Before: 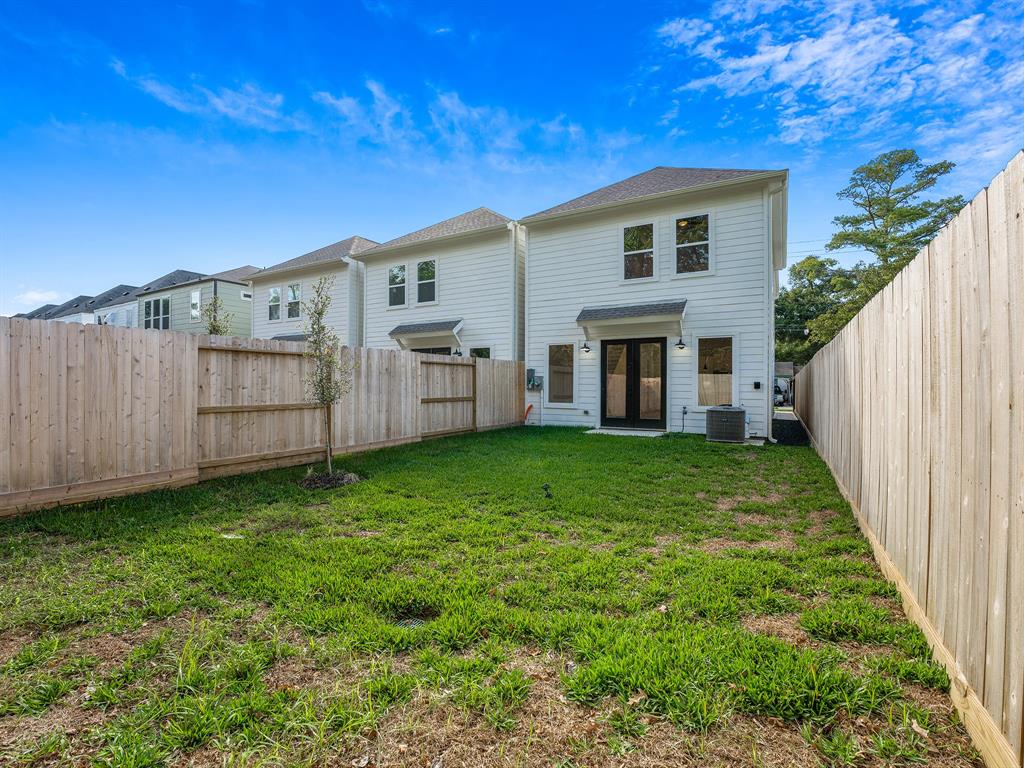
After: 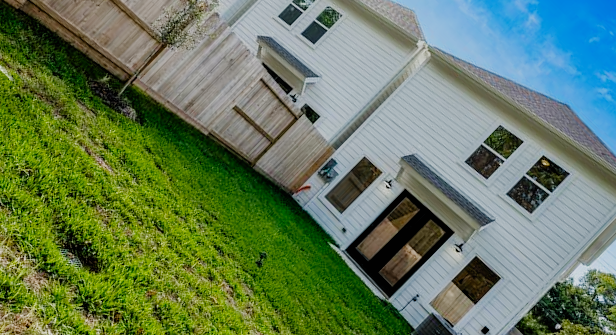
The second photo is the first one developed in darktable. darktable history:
crop and rotate: angle -44.36°, top 16.251%, right 0.778%, bottom 11.718%
filmic rgb: black relative exposure -5.13 EV, white relative exposure 3.98 EV, threshold 5.98 EV, hardness 2.9, contrast 1.197, preserve chrominance no, color science v5 (2021), enable highlight reconstruction true
